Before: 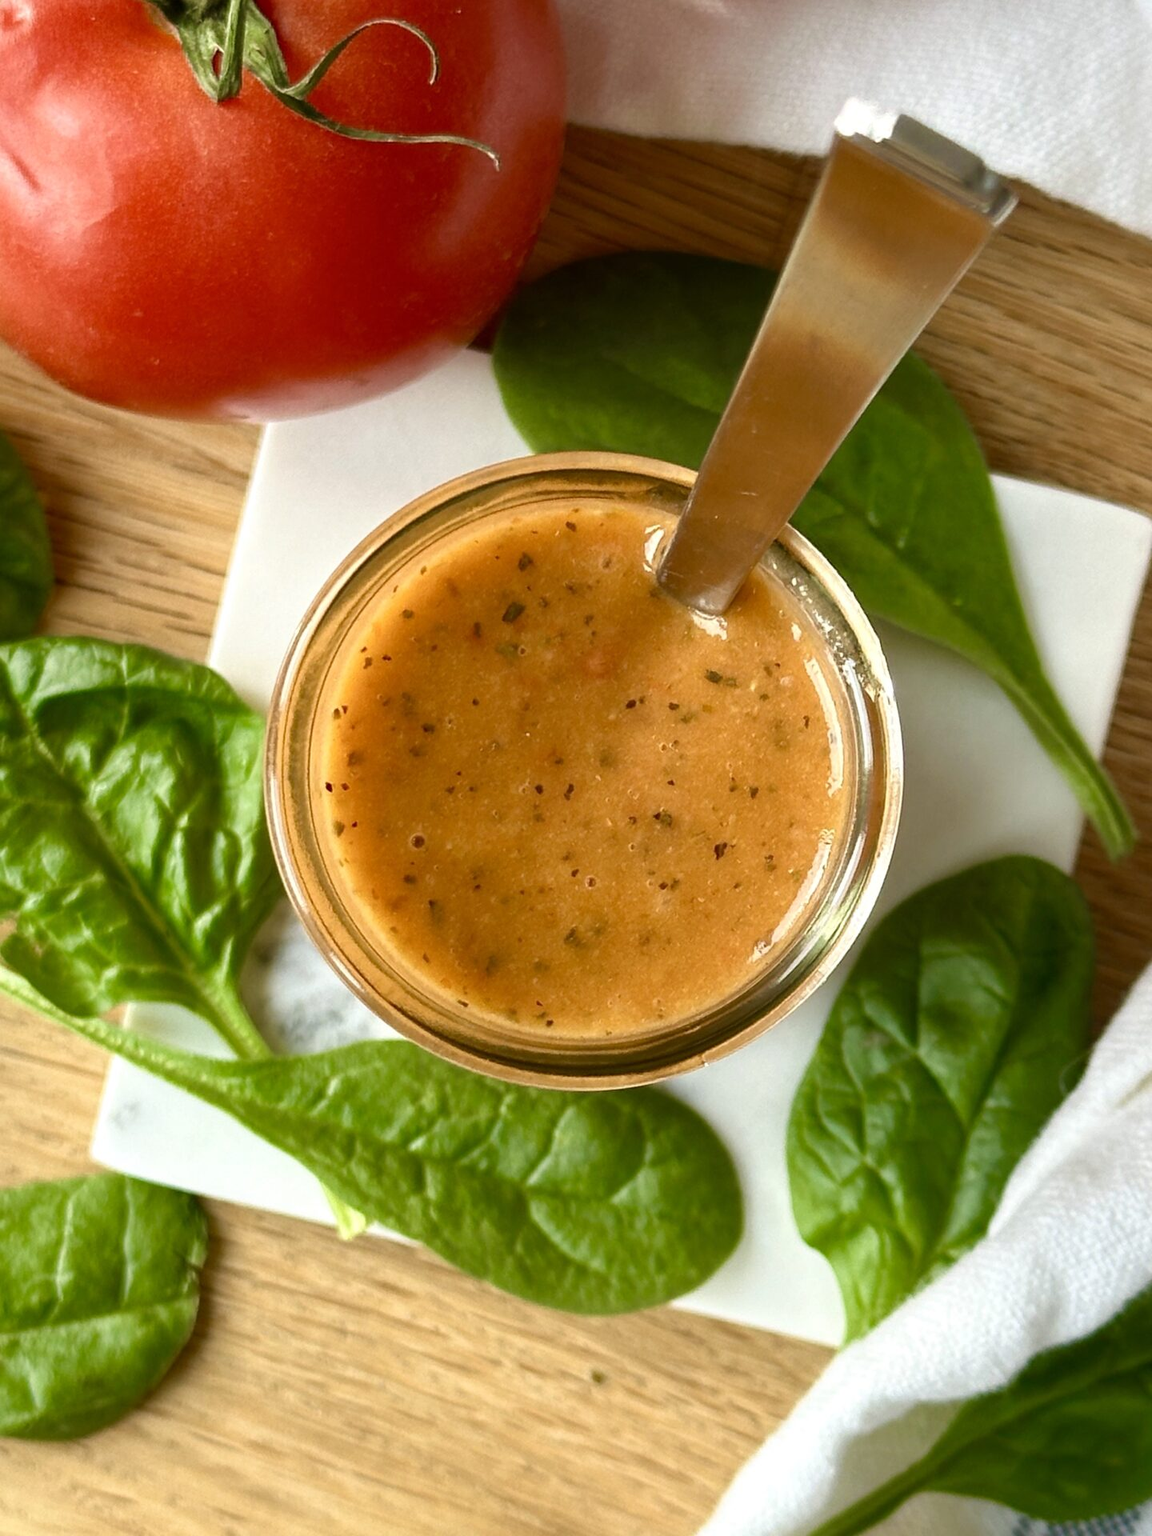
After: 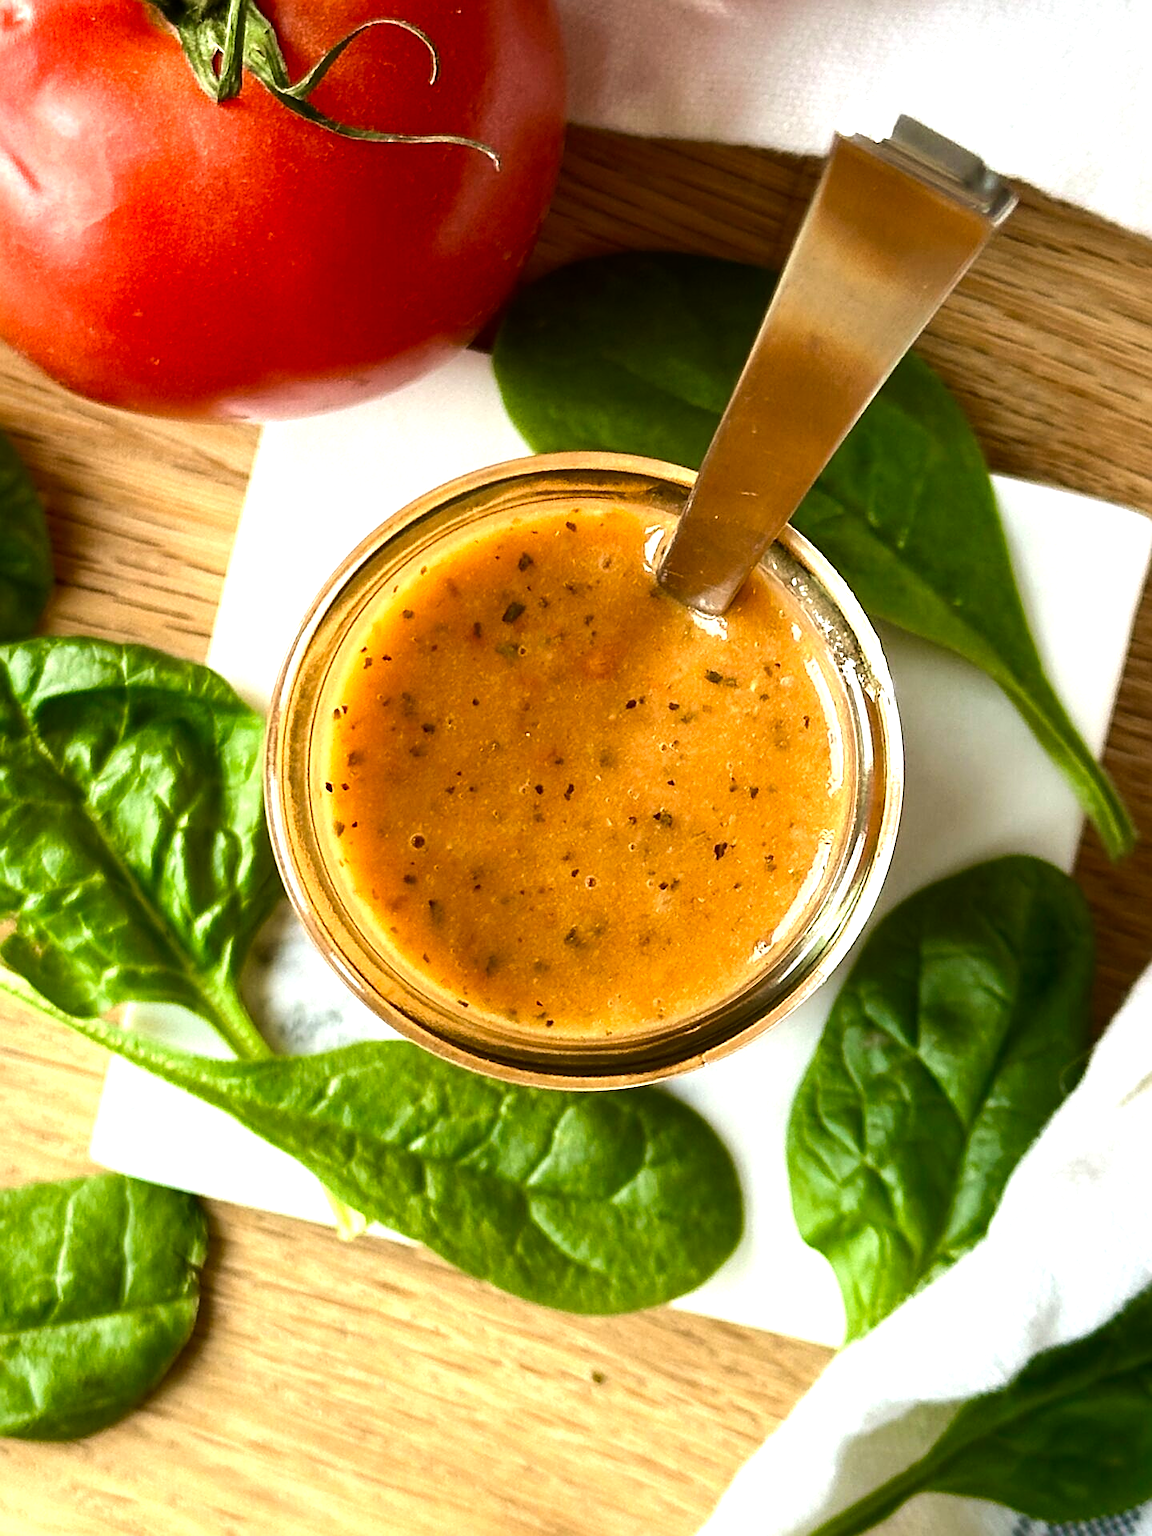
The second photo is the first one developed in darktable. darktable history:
exposure: black level correction 0.001, compensate highlight preservation false
tone equalizer: -8 EV -0.75 EV, -7 EV -0.7 EV, -6 EV -0.6 EV, -5 EV -0.4 EV, -3 EV 0.4 EV, -2 EV 0.6 EV, -1 EV 0.7 EV, +0 EV 0.75 EV, edges refinement/feathering 500, mask exposure compensation -1.57 EV, preserve details no
sharpen: on, module defaults
